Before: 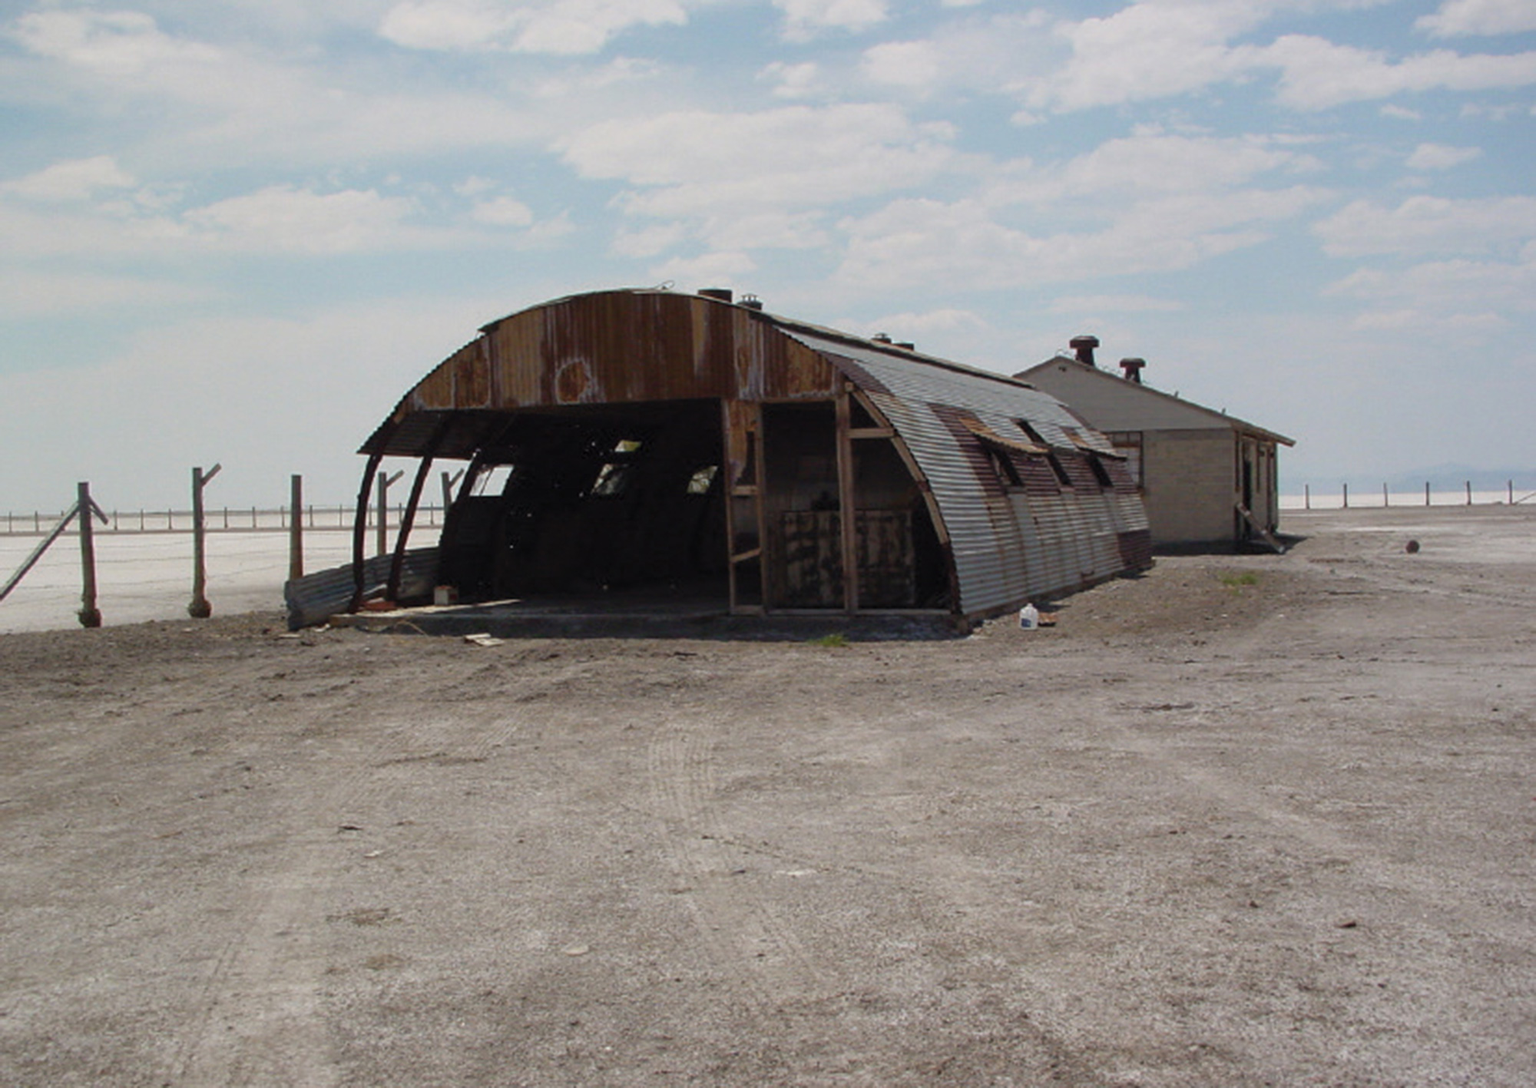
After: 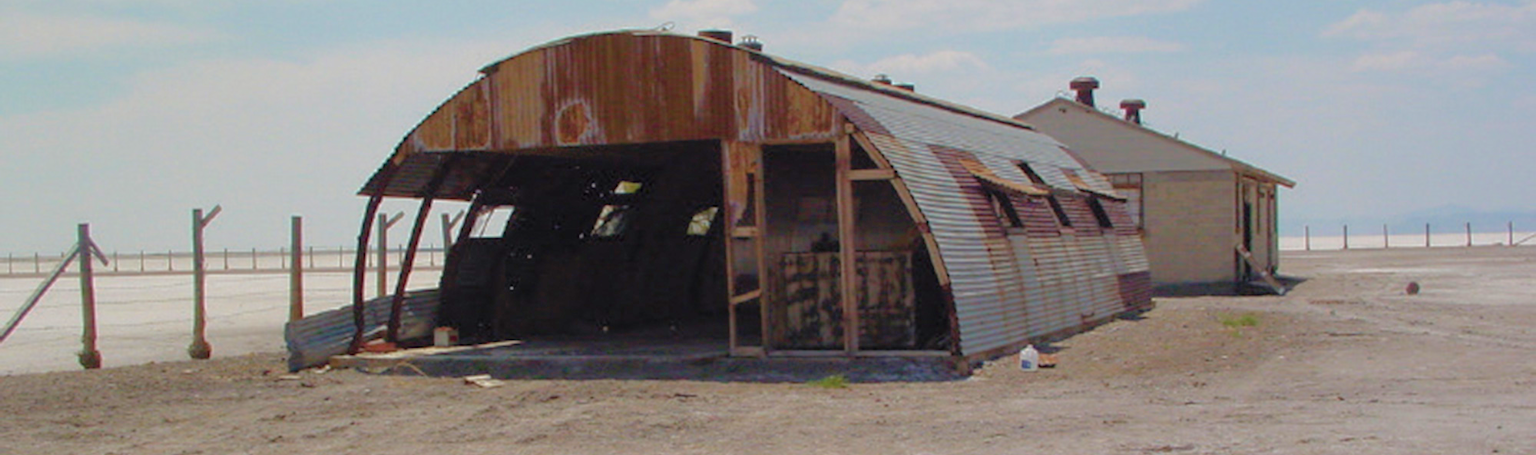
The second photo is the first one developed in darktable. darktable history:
crop and rotate: top 23.84%, bottom 34.294%
tone curve: curves: ch0 [(0, 0) (0.004, 0.008) (0.077, 0.156) (0.169, 0.29) (0.774, 0.774) (1, 1)], color space Lab, linked channels, preserve colors none
velvia: on, module defaults
